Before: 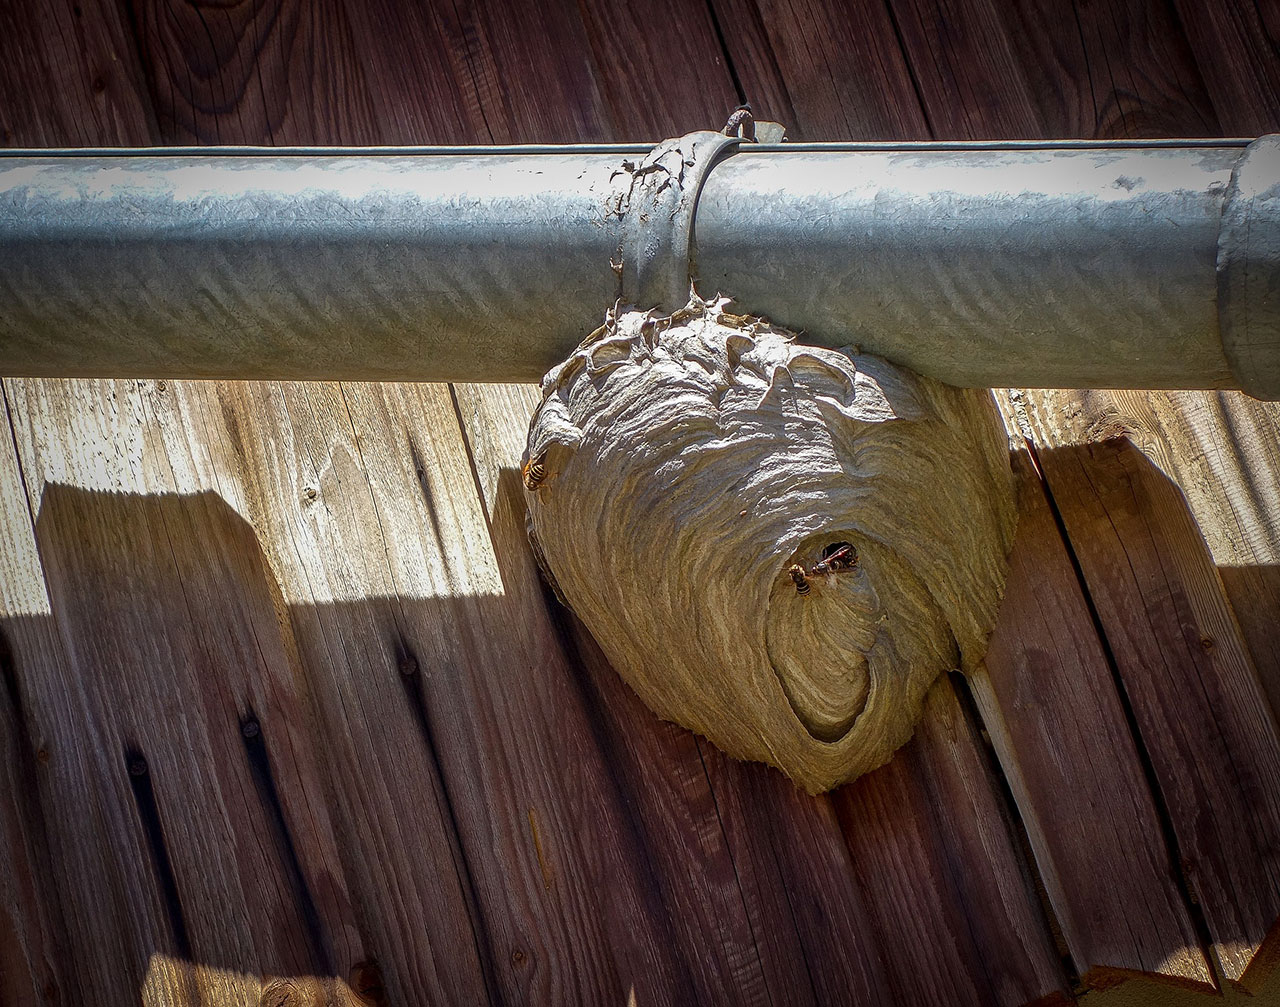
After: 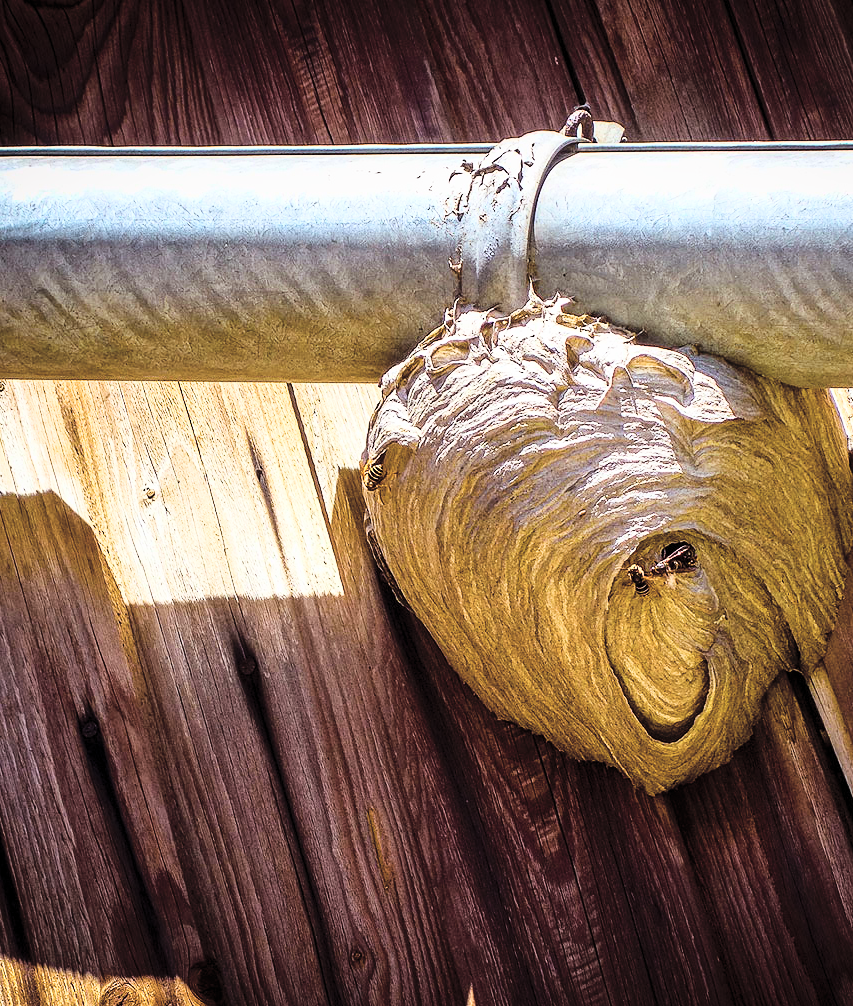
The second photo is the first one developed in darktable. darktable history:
contrast brightness saturation: brightness 0.18, saturation -0.5
crop and rotate: left 12.648%, right 20.685%
rgb levels: mode RGB, independent channels, levels [[0, 0.474, 1], [0, 0.5, 1], [0, 0.5, 1]]
color correction: saturation 1.34
rgb curve: curves: ch0 [(0, 0) (0.21, 0.15) (0.24, 0.21) (0.5, 0.75) (0.75, 0.96) (0.89, 0.99) (1, 1)]; ch1 [(0, 0.02) (0.21, 0.13) (0.25, 0.2) (0.5, 0.67) (0.75, 0.9) (0.89, 0.97) (1, 1)]; ch2 [(0, 0.02) (0.21, 0.13) (0.25, 0.2) (0.5, 0.67) (0.75, 0.9) (0.89, 0.97) (1, 1)], compensate middle gray true
color balance rgb: perceptual saturation grading › global saturation 24.74%, perceptual saturation grading › highlights -51.22%, perceptual saturation grading › mid-tones 19.16%, perceptual saturation grading › shadows 60.98%, global vibrance 50%
exposure: exposure -0.05 EV
